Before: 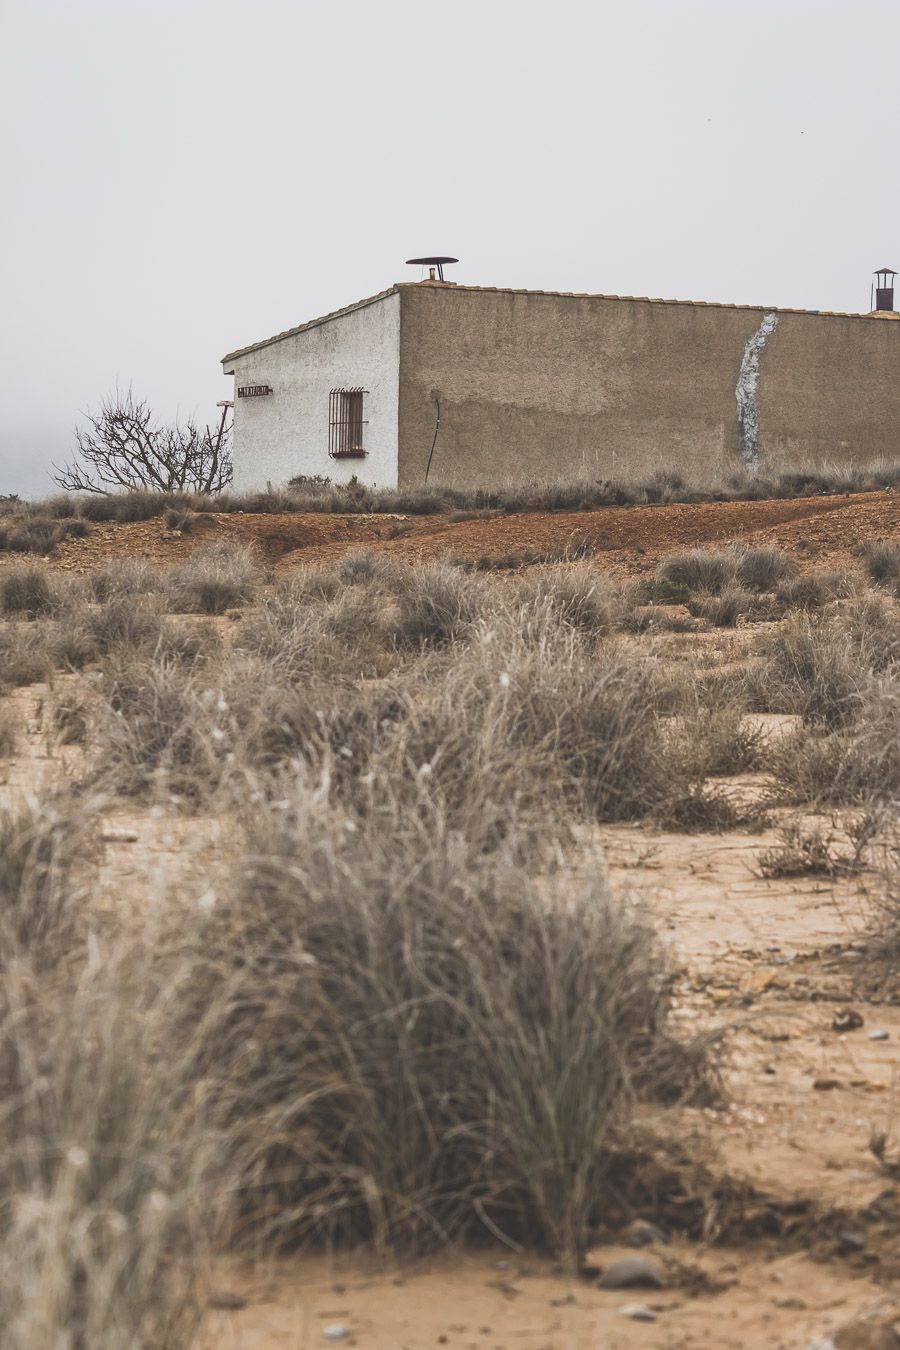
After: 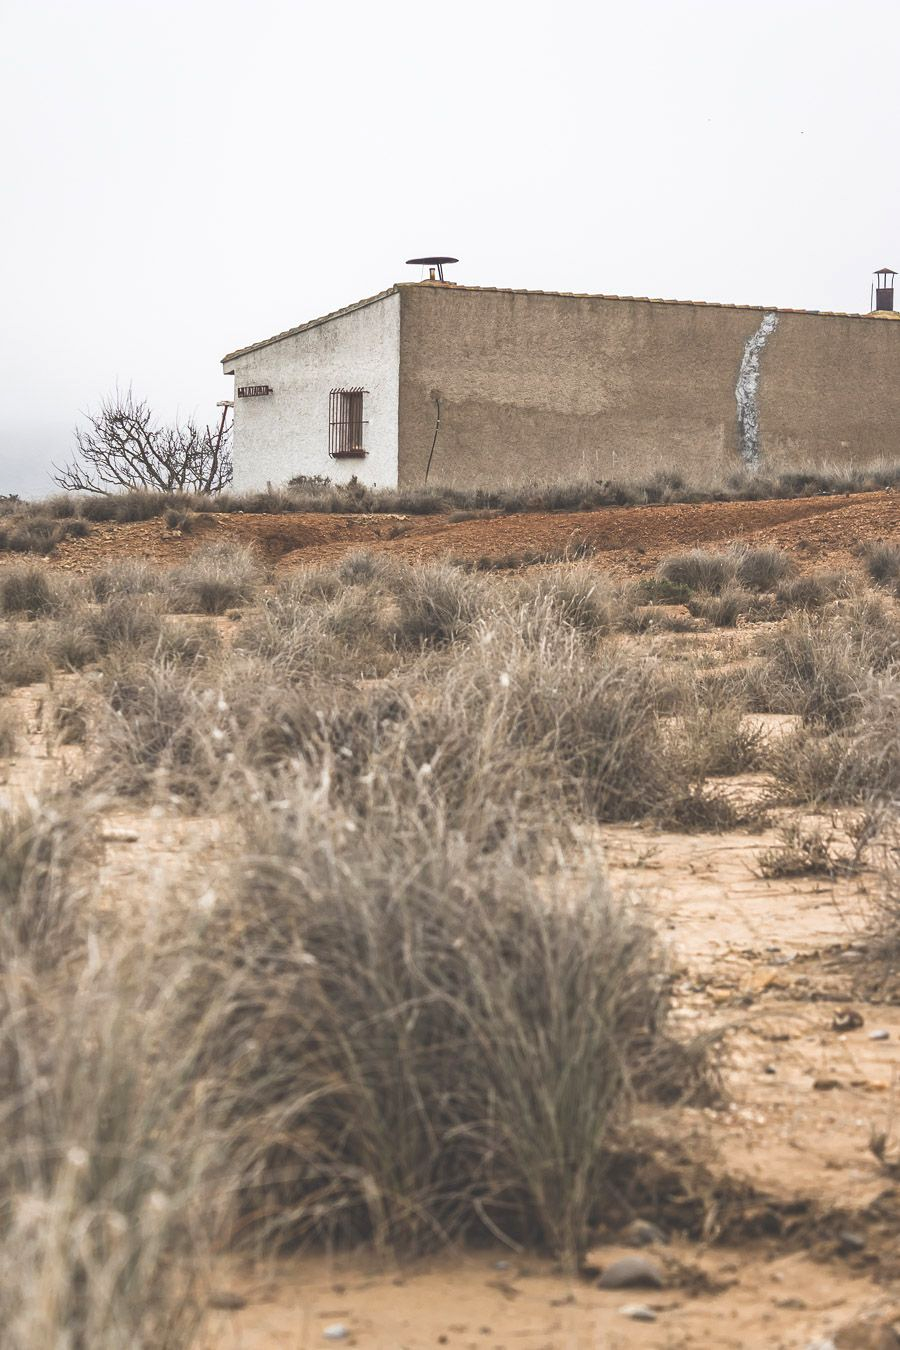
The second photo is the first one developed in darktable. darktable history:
exposure: exposure 0.376 EV, compensate exposure bias true, compensate highlight preservation false
